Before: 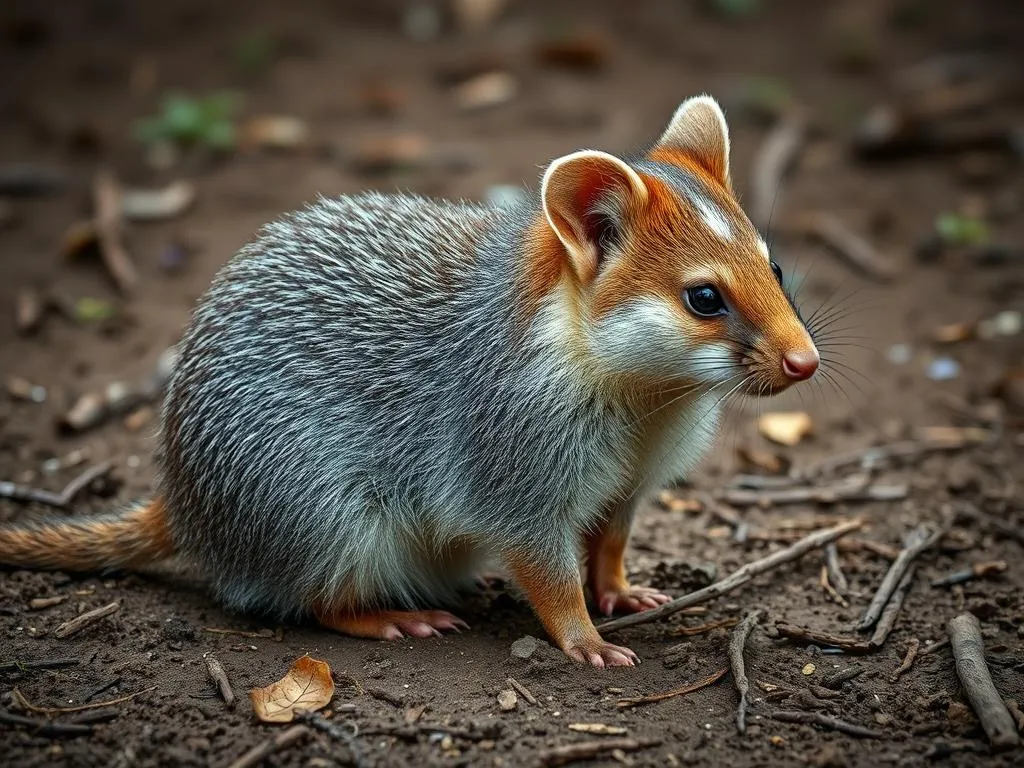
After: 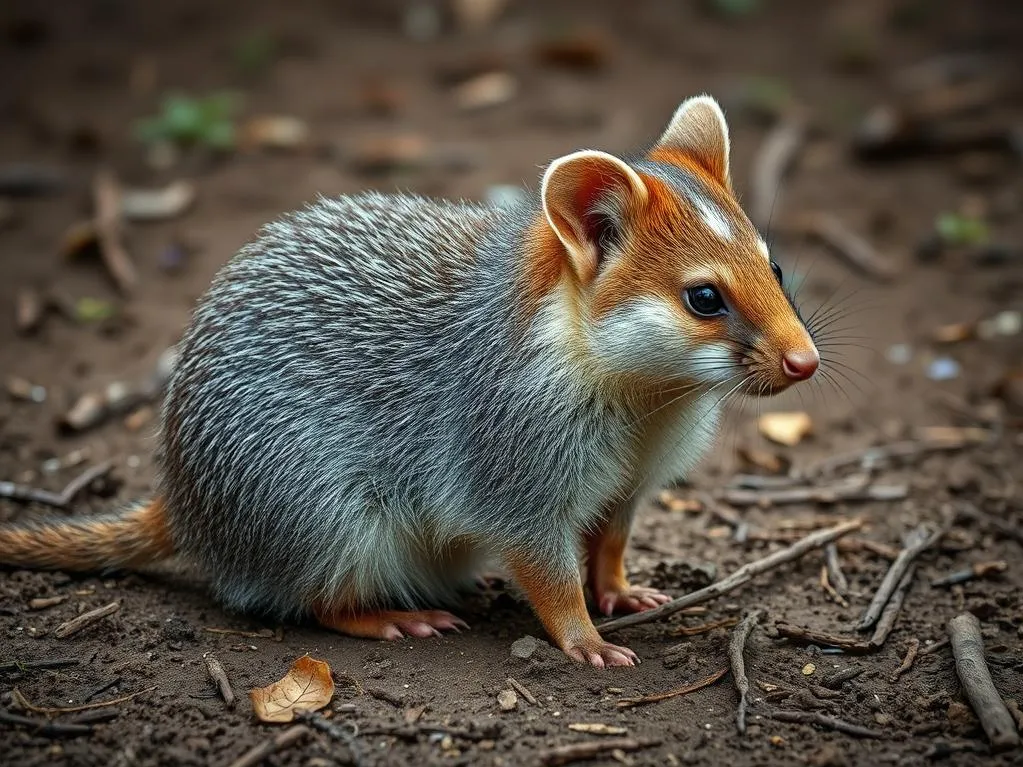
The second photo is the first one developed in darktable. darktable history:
shadows and highlights: radius 125.46, shadows 21.19, highlights -21.19, low approximation 0.01
